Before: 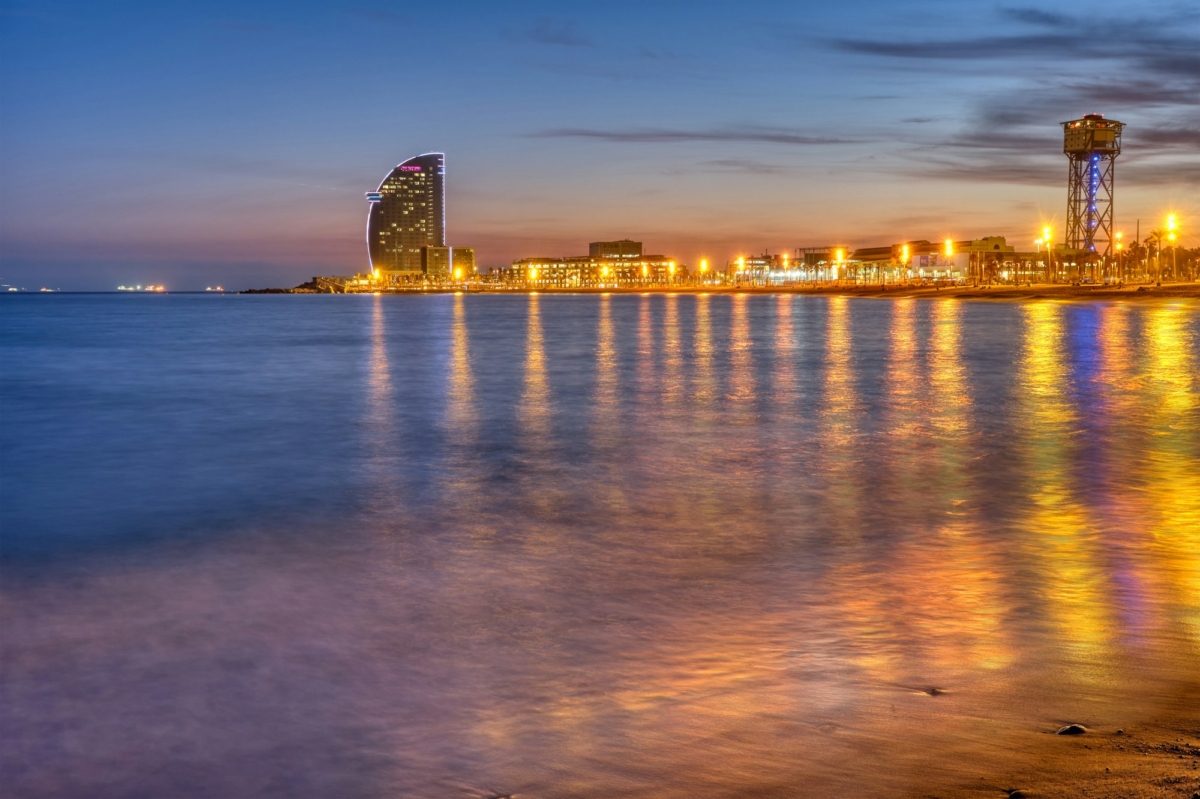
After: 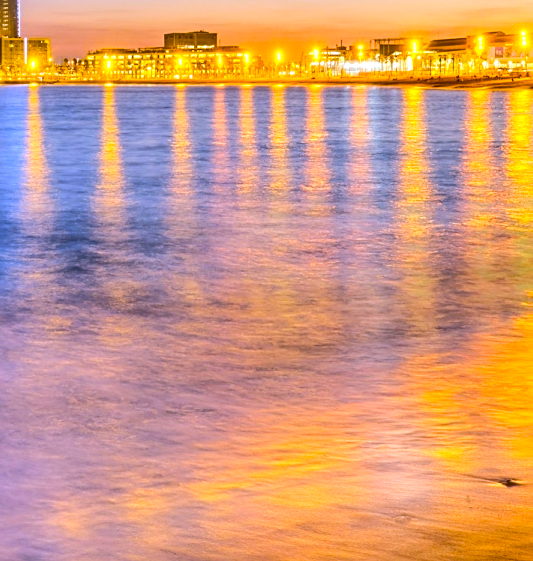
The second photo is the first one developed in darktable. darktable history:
white balance: red 1.004, blue 1.096
rgb curve: curves: ch0 [(0, 0) (0.284, 0.292) (0.505, 0.644) (1, 1)]; ch1 [(0, 0) (0.284, 0.292) (0.505, 0.644) (1, 1)]; ch2 [(0, 0) (0.284, 0.292) (0.505, 0.644) (1, 1)], compensate middle gray true
color balance rgb: perceptual saturation grading › global saturation 25%, global vibrance 20%
exposure: black level correction 0.001, exposure 0.5 EV, compensate exposure bias true, compensate highlight preservation false
color contrast: green-magenta contrast 0.8, blue-yellow contrast 1.1, unbound 0
sharpen: on, module defaults
crop: left 35.432%, top 26.233%, right 20.145%, bottom 3.432%
